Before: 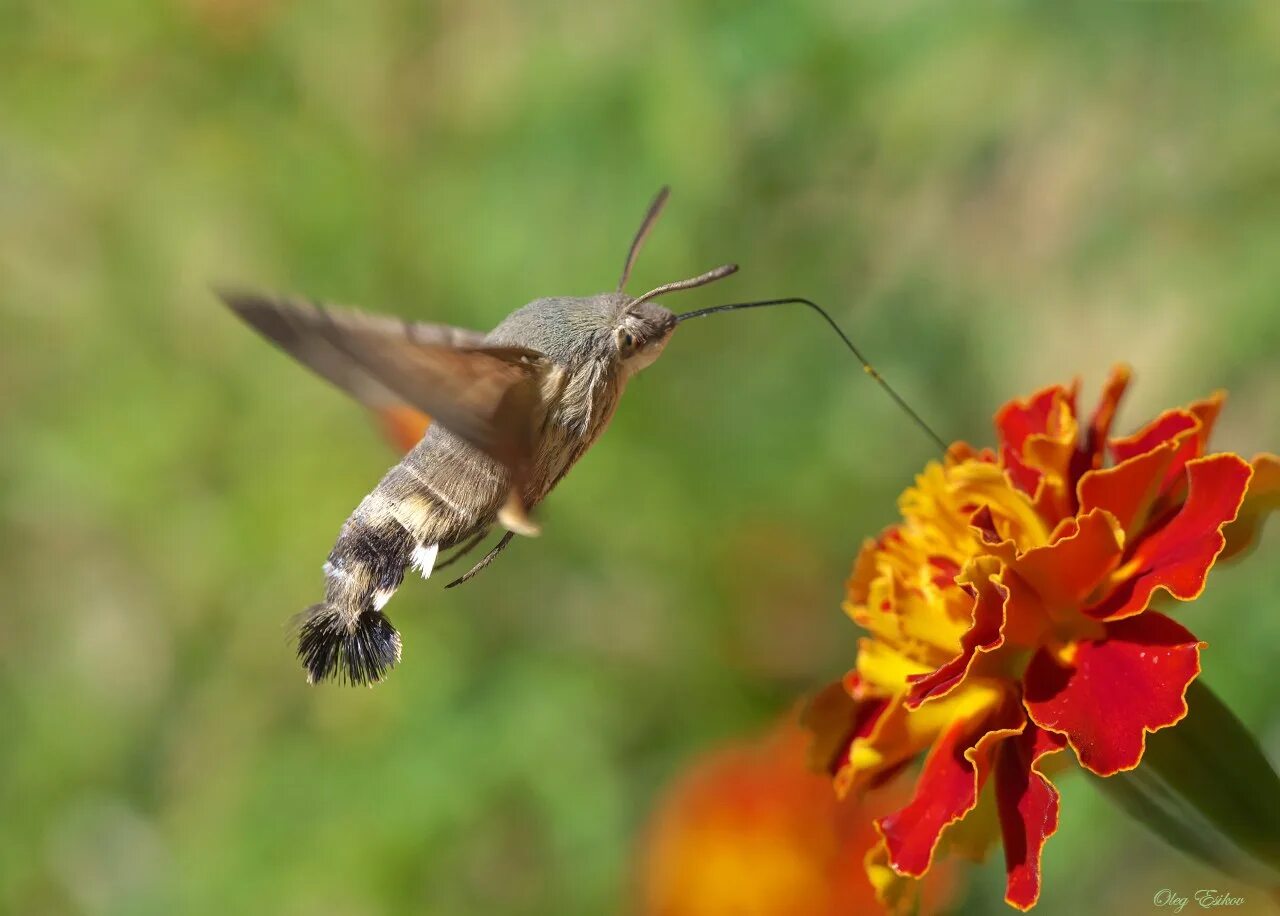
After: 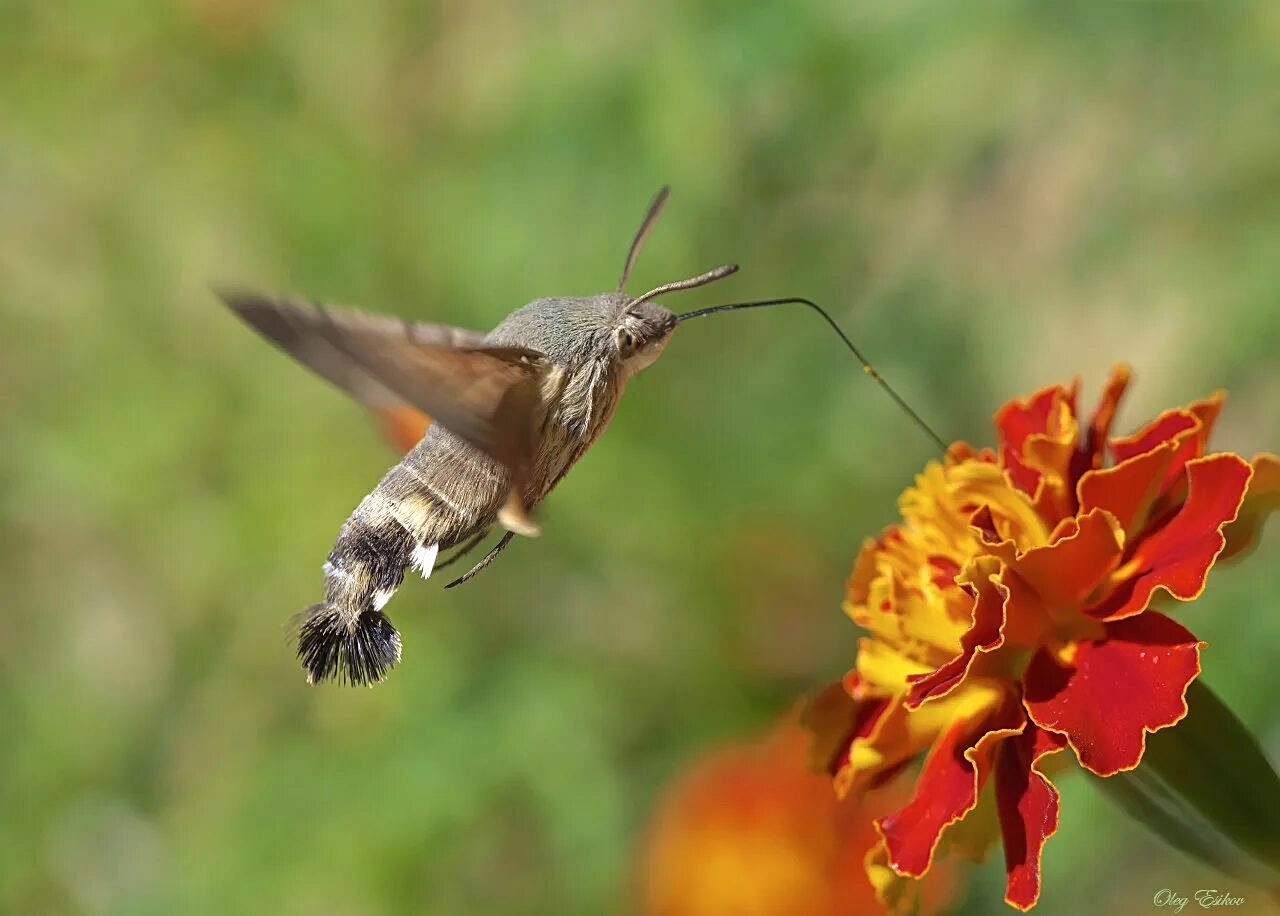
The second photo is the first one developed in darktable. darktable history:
sharpen: radius 2.115, amount 0.389, threshold 0.133
contrast brightness saturation: saturation -0.053
